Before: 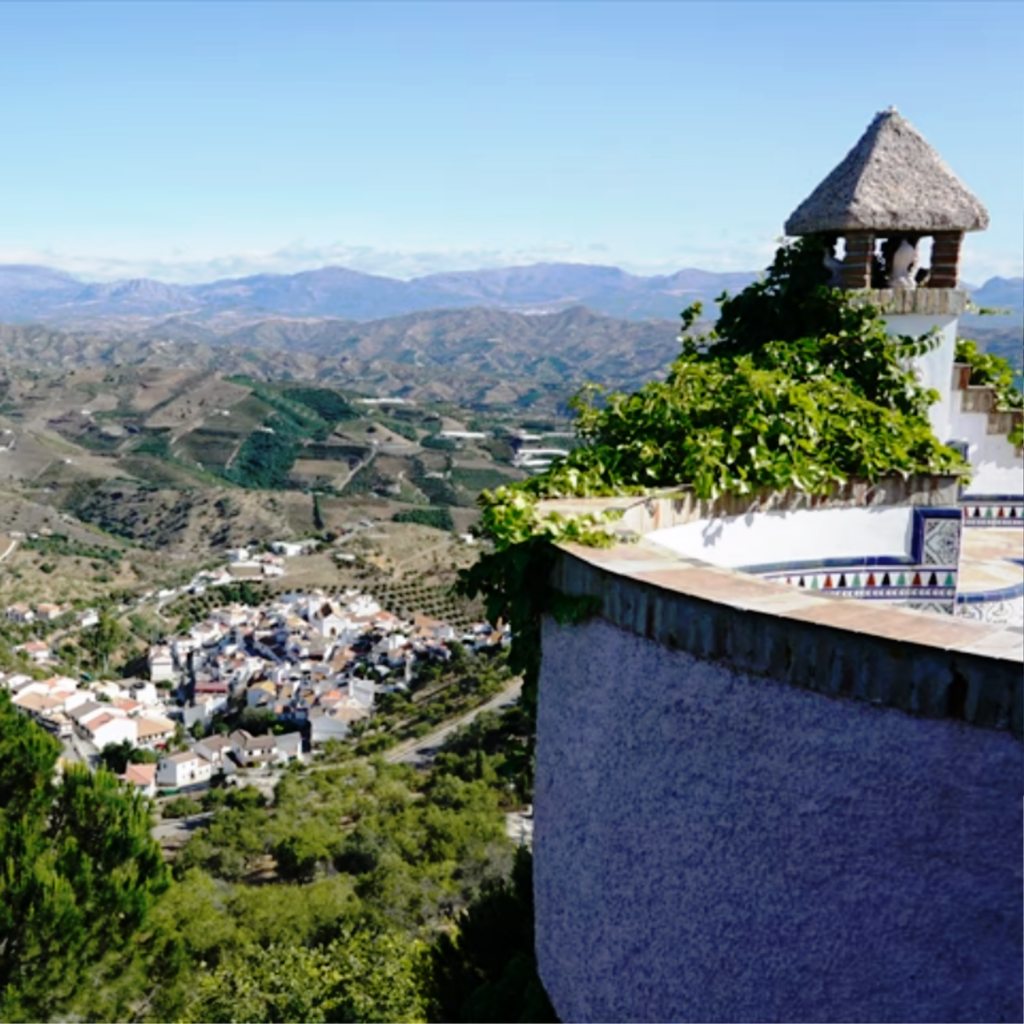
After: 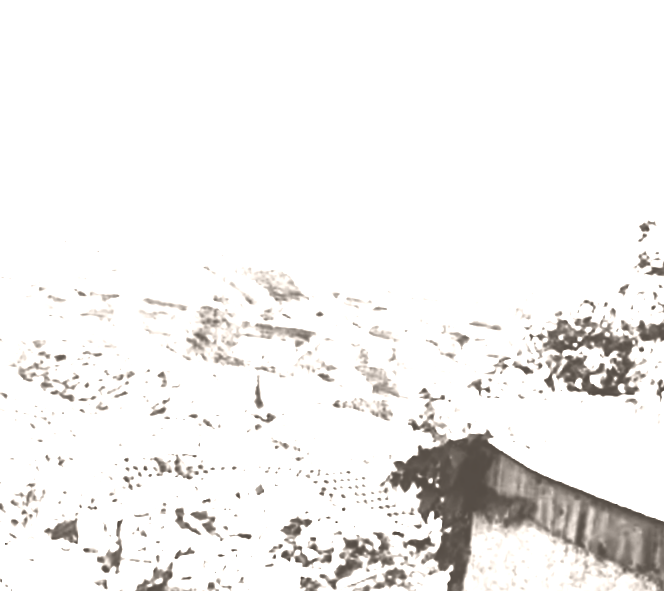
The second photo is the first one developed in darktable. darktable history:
crop and rotate: angle -4.99°, left 2.122%, top 6.945%, right 27.566%, bottom 30.519%
exposure: black level correction 0, exposure 1.2 EV, compensate highlight preservation false
colorize: hue 34.49°, saturation 35.33%, source mix 100%, lightness 55%, version 1
shadows and highlights: shadows 0, highlights 40
base curve: curves: ch0 [(0, 0) (0.007, 0.004) (0.027, 0.03) (0.046, 0.07) (0.207, 0.54) (0.442, 0.872) (0.673, 0.972) (1, 1)], preserve colors none
